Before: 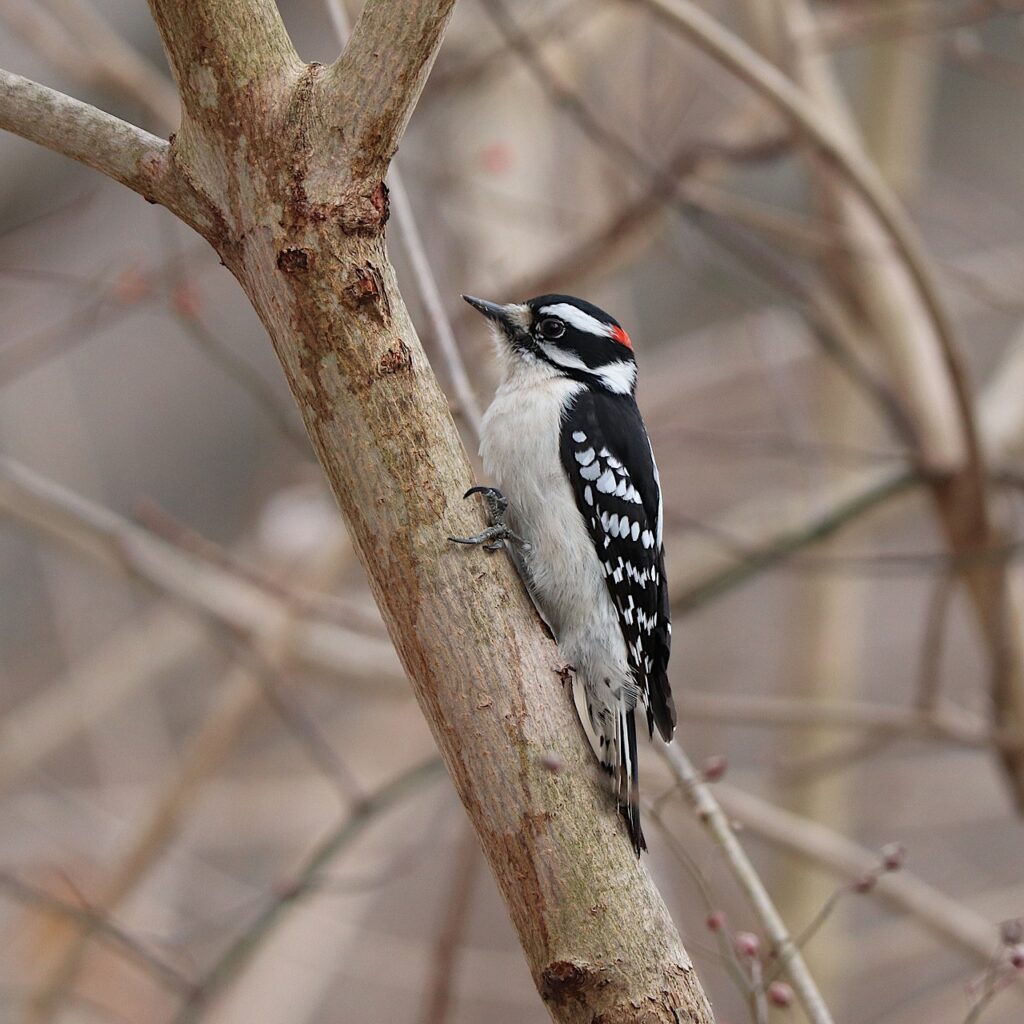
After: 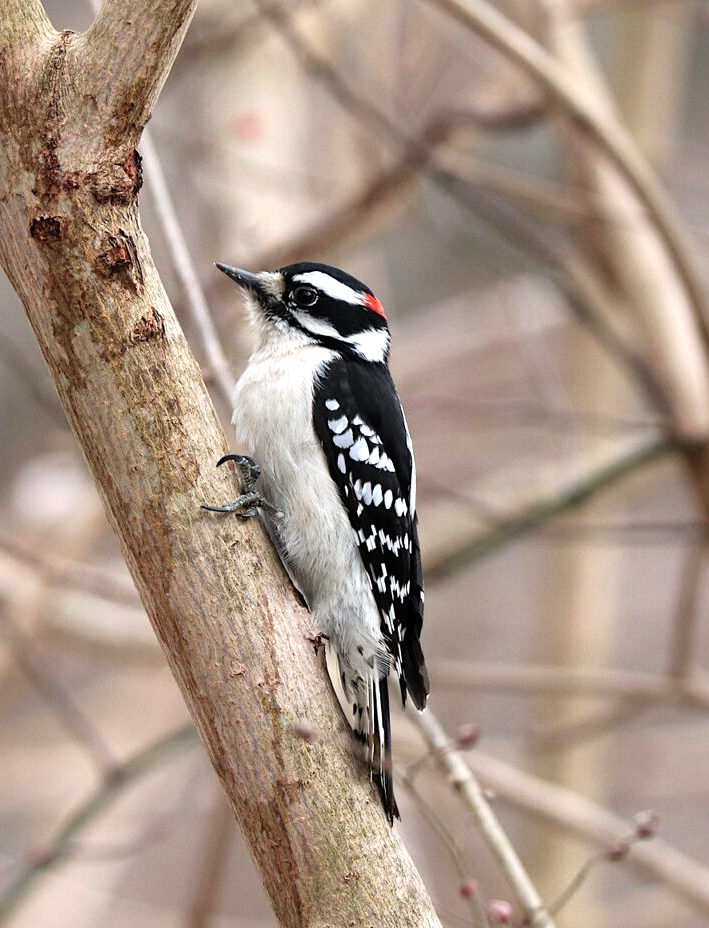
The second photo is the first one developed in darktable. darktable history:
crop and rotate: left 24.184%, top 3.15%, right 6.509%, bottom 6.129%
tone equalizer: -8 EV -0.766 EV, -7 EV -0.731 EV, -6 EV -0.614 EV, -5 EV -0.417 EV, -3 EV 0.369 EV, -2 EV 0.6 EV, -1 EV 0.699 EV, +0 EV 0.737 EV, mask exposure compensation -0.499 EV
local contrast: mode bilateral grid, contrast 20, coarseness 50, detail 120%, midtone range 0.2
